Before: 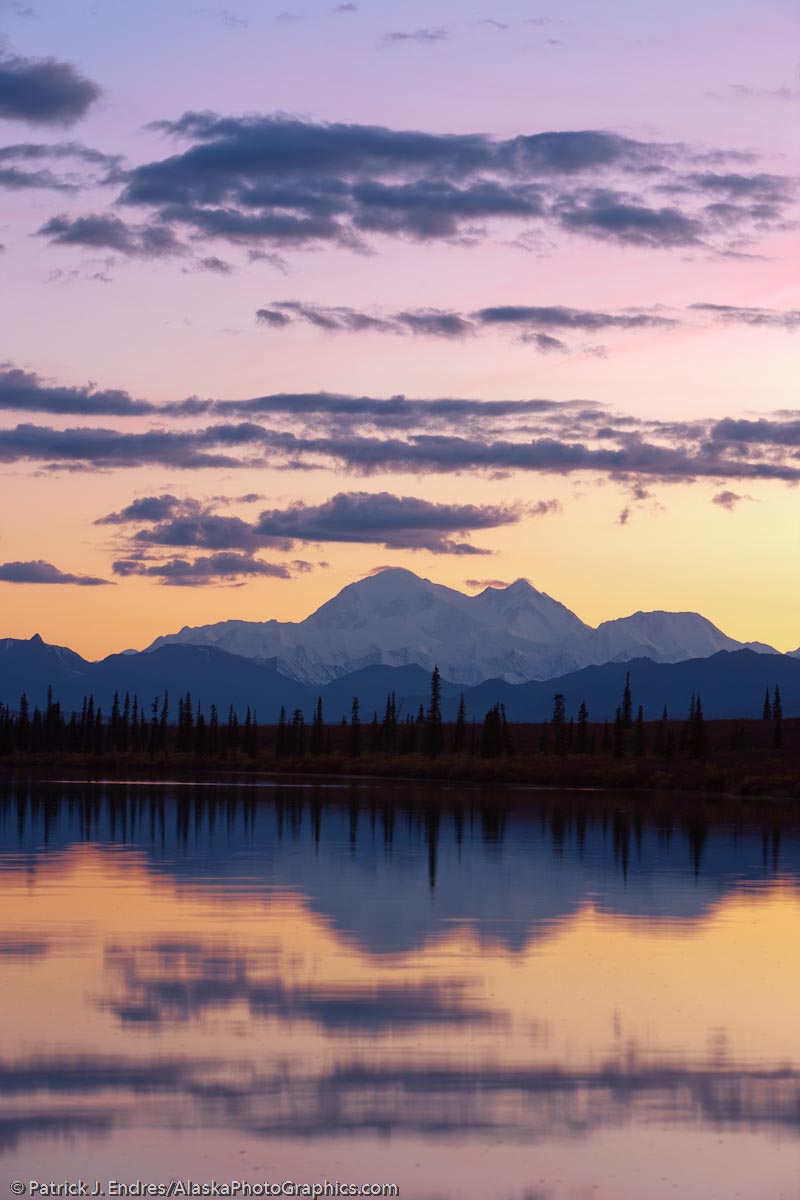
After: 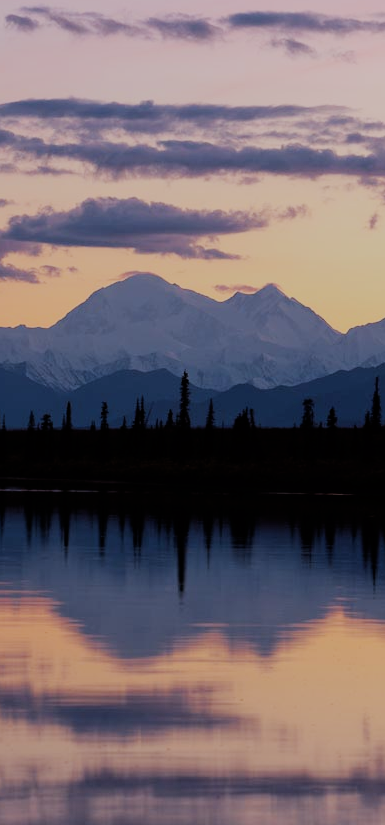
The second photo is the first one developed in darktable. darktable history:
crop: left 31.39%, top 24.589%, right 20.372%, bottom 6.613%
filmic rgb: black relative exposure -6.12 EV, white relative exposure 6.98 EV, hardness 2.24
